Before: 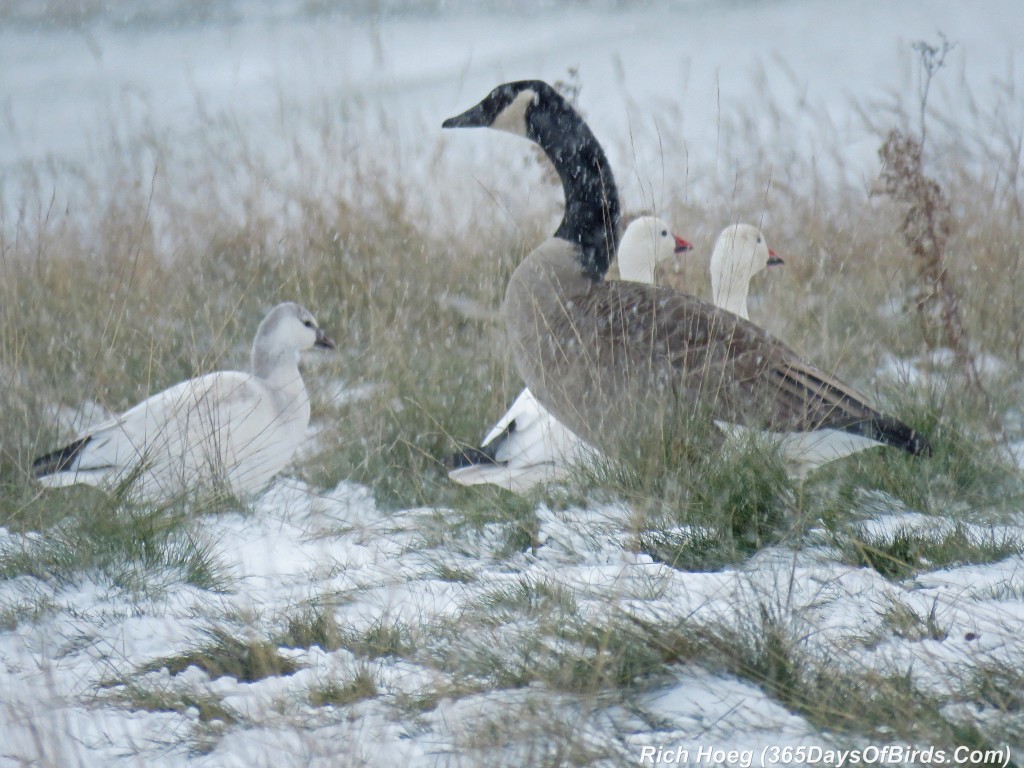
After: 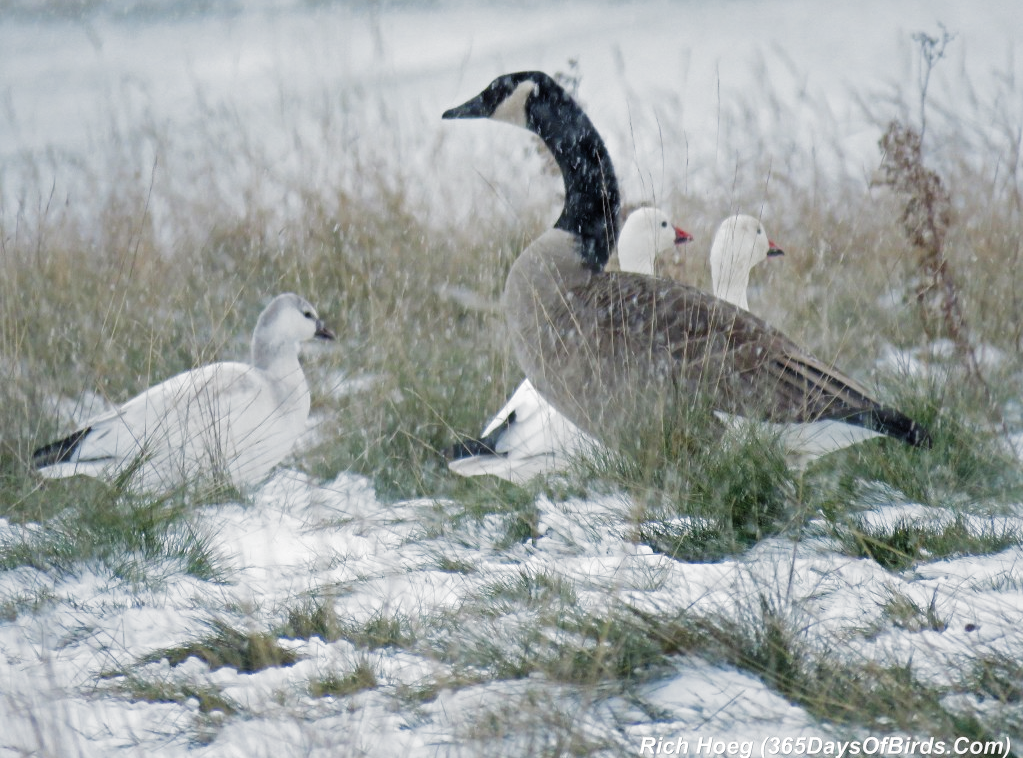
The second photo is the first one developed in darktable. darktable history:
filmic rgb: black relative exposure -8.02 EV, white relative exposure 2.33 EV, hardness 6.62, preserve chrominance no, color science v5 (2021), contrast in shadows safe, contrast in highlights safe
crop: top 1.273%, right 0.057%
